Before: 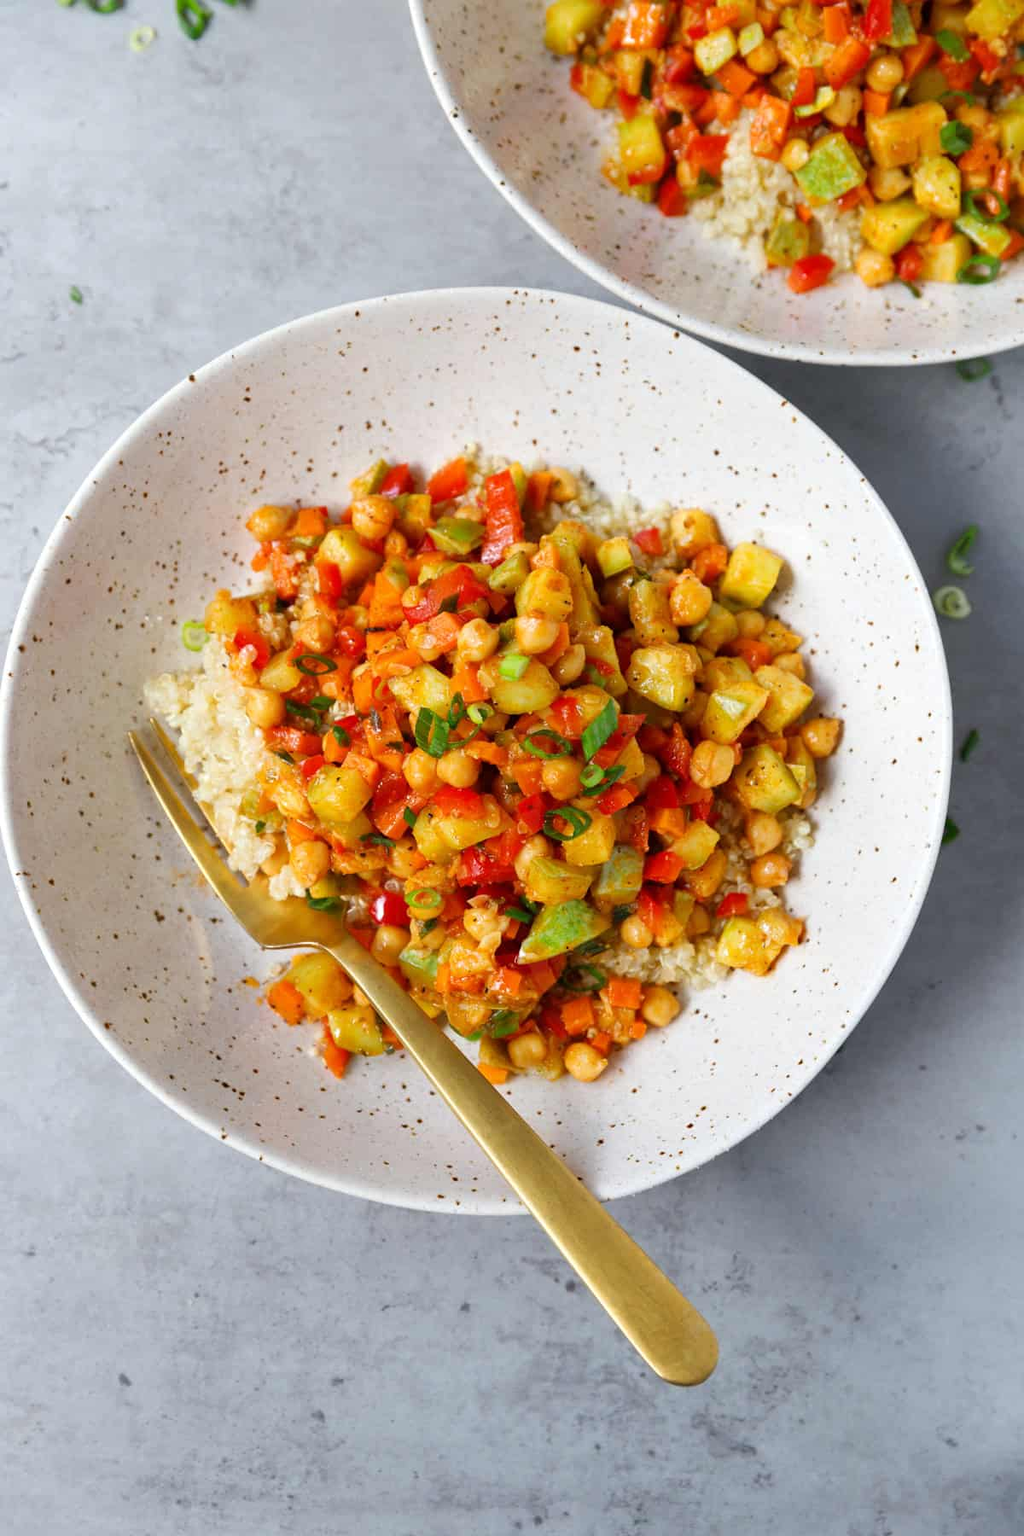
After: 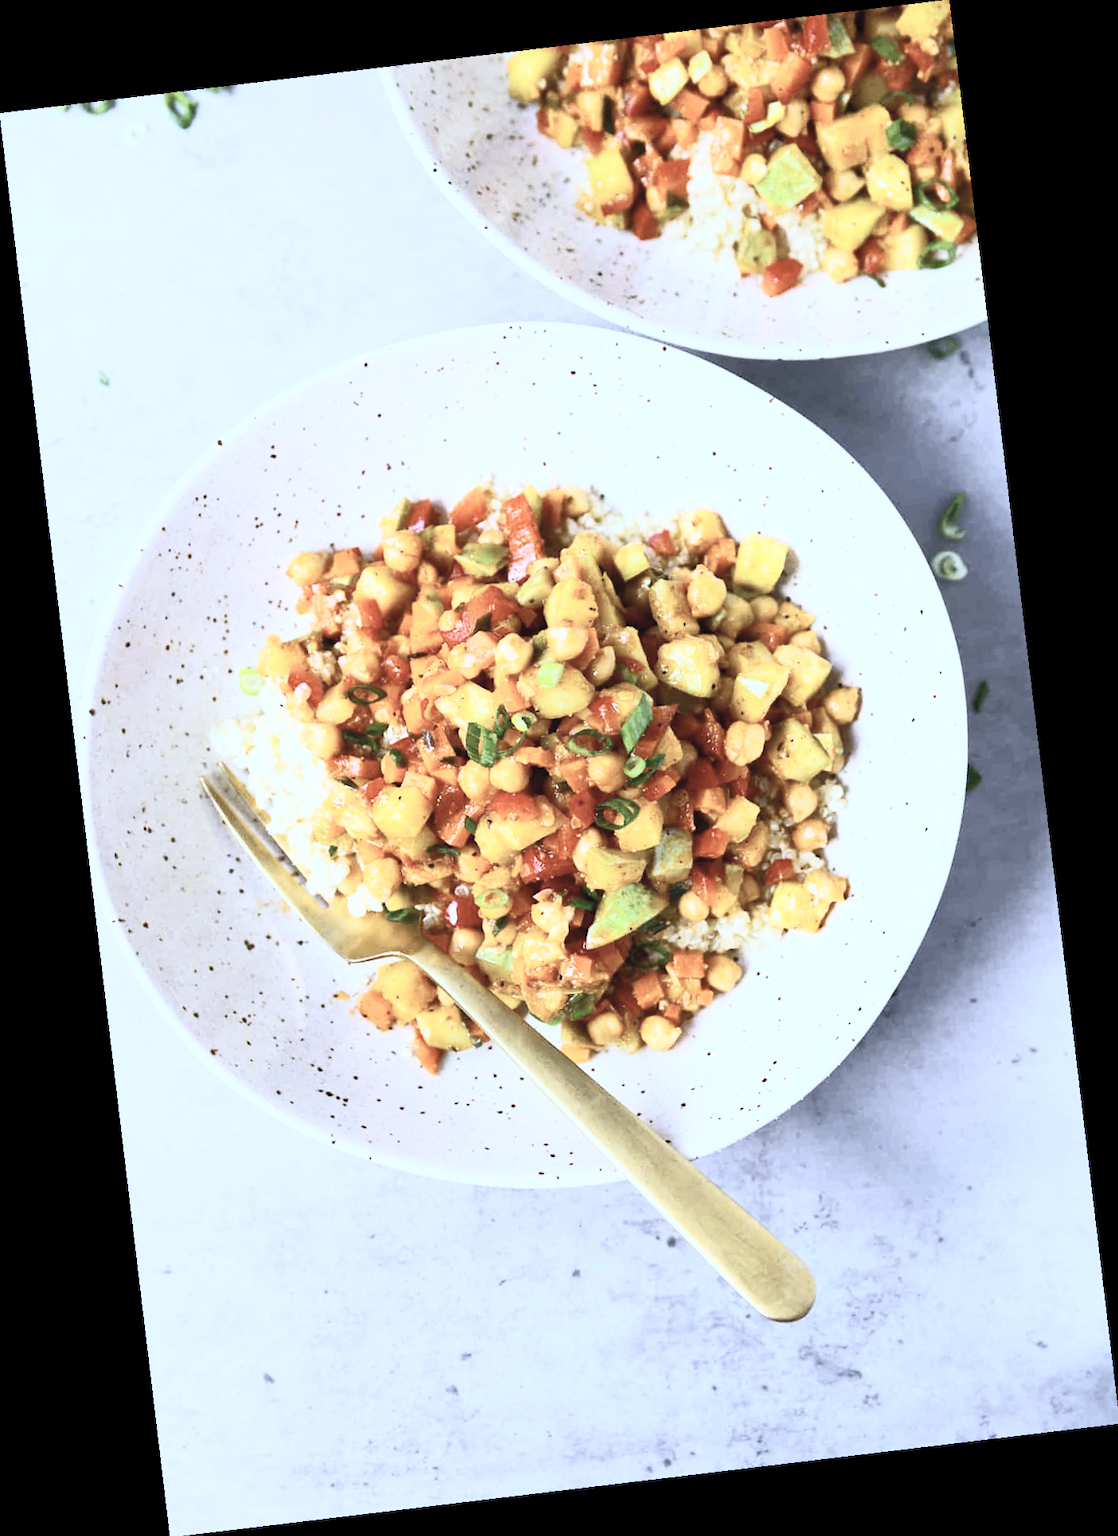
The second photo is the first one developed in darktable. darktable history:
white balance: red 0.871, blue 1.249
rotate and perspective: rotation -6.83°, automatic cropping off
contrast brightness saturation: contrast 0.57, brightness 0.57, saturation -0.34
